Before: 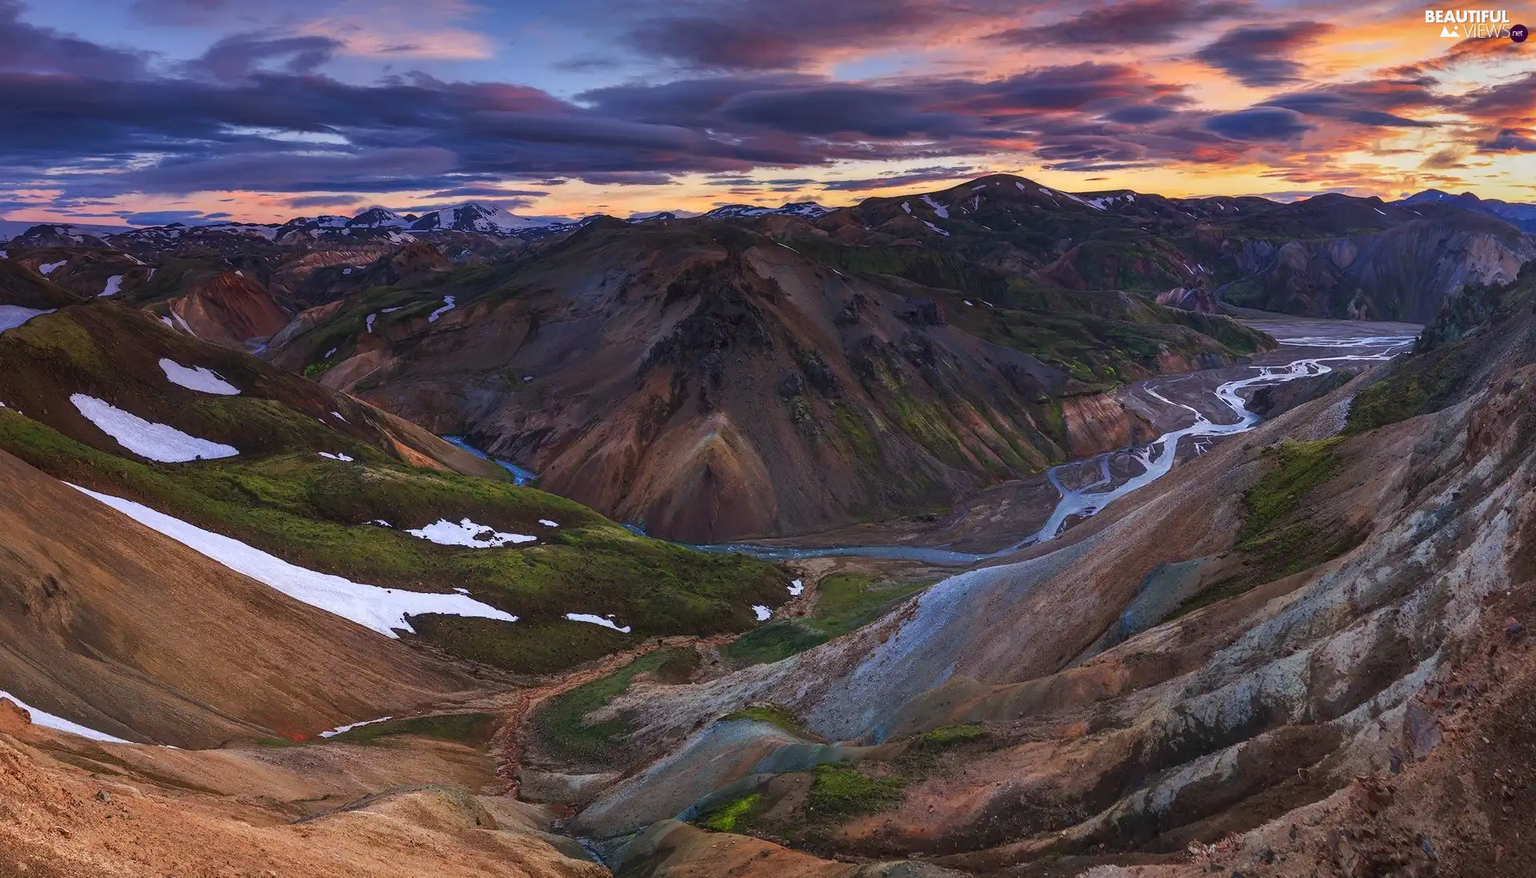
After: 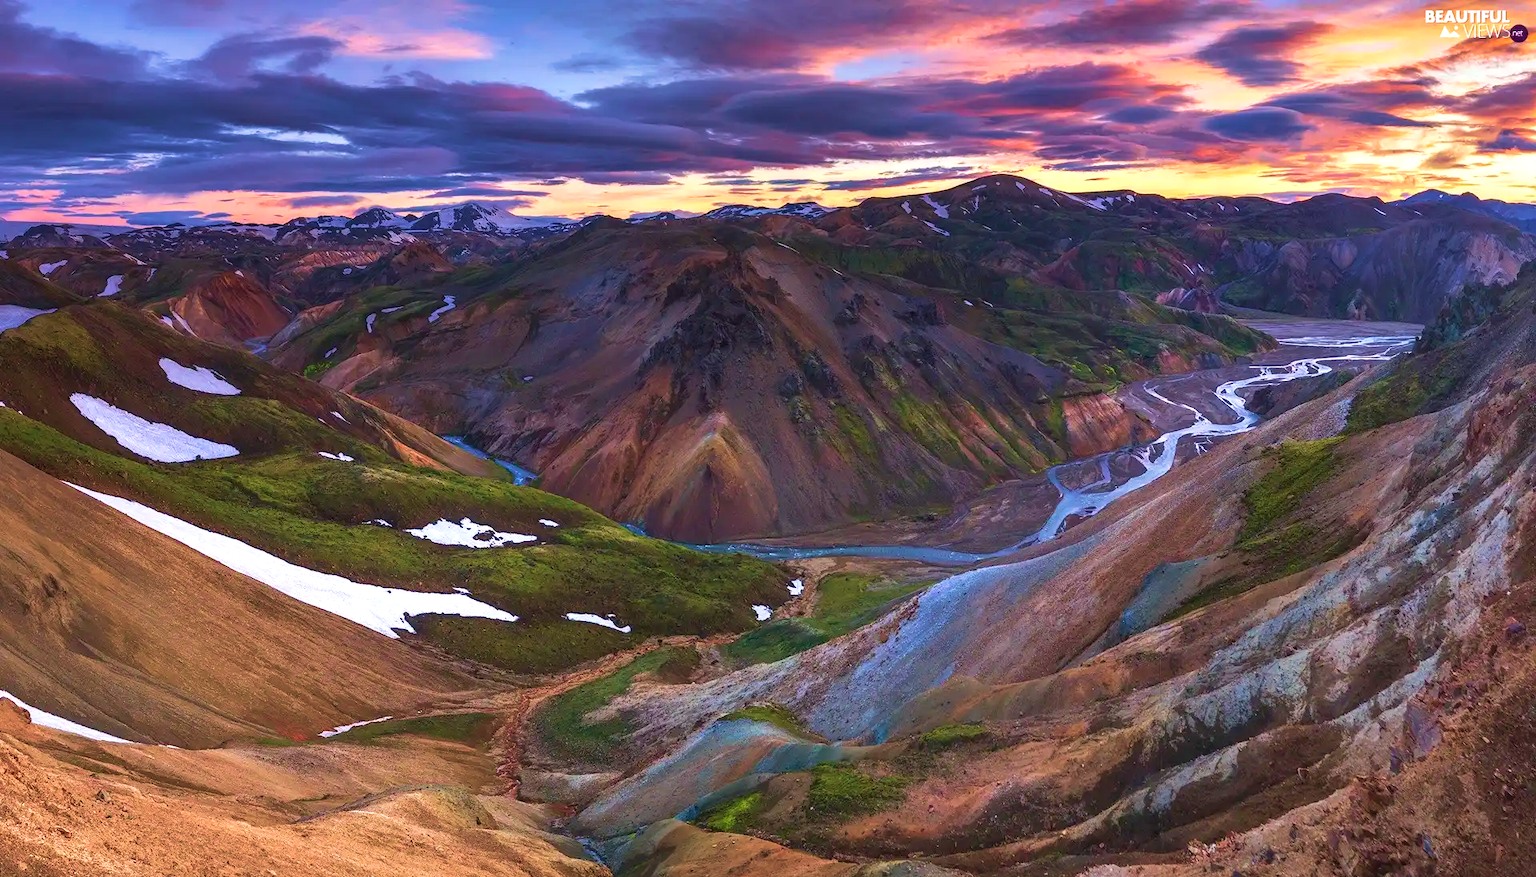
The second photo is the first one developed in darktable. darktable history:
velvia: strength 56.4%
exposure: exposure 0.606 EV, compensate highlight preservation false
